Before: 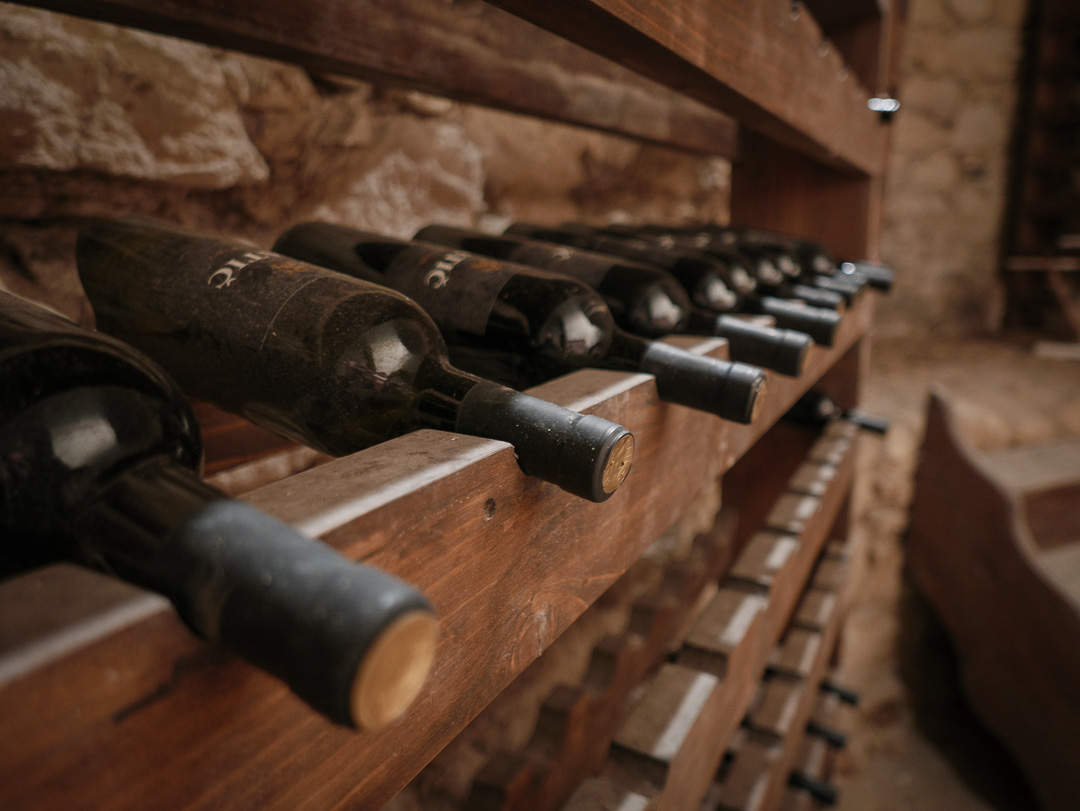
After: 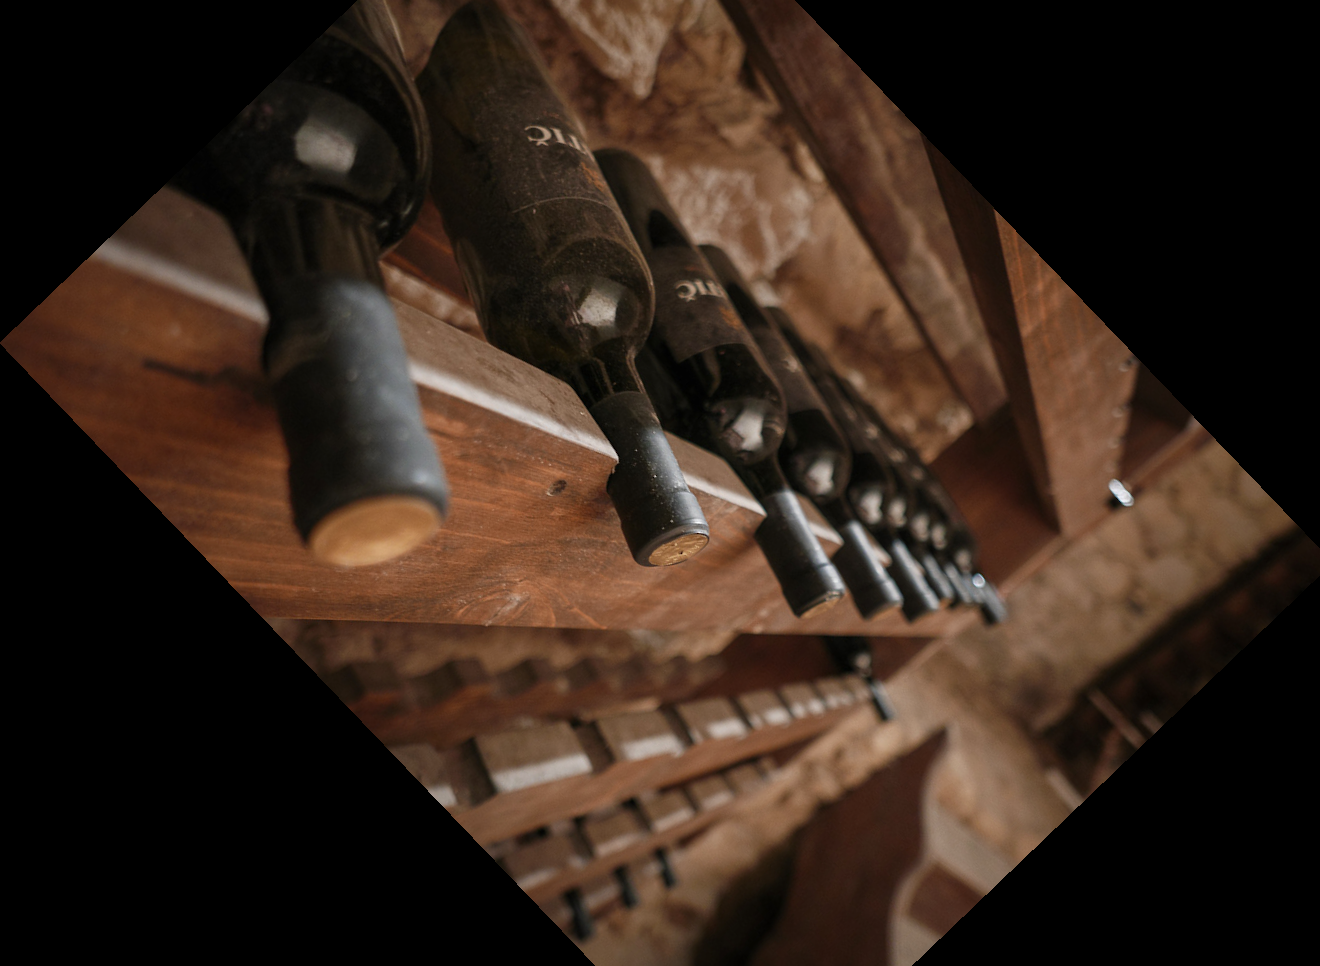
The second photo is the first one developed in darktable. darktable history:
exposure: exposure 0.197 EV, compensate highlight preservation false
crop and rotate: angle -46.26°, top 16.234%, right 0.912%, bottom 11.704%
